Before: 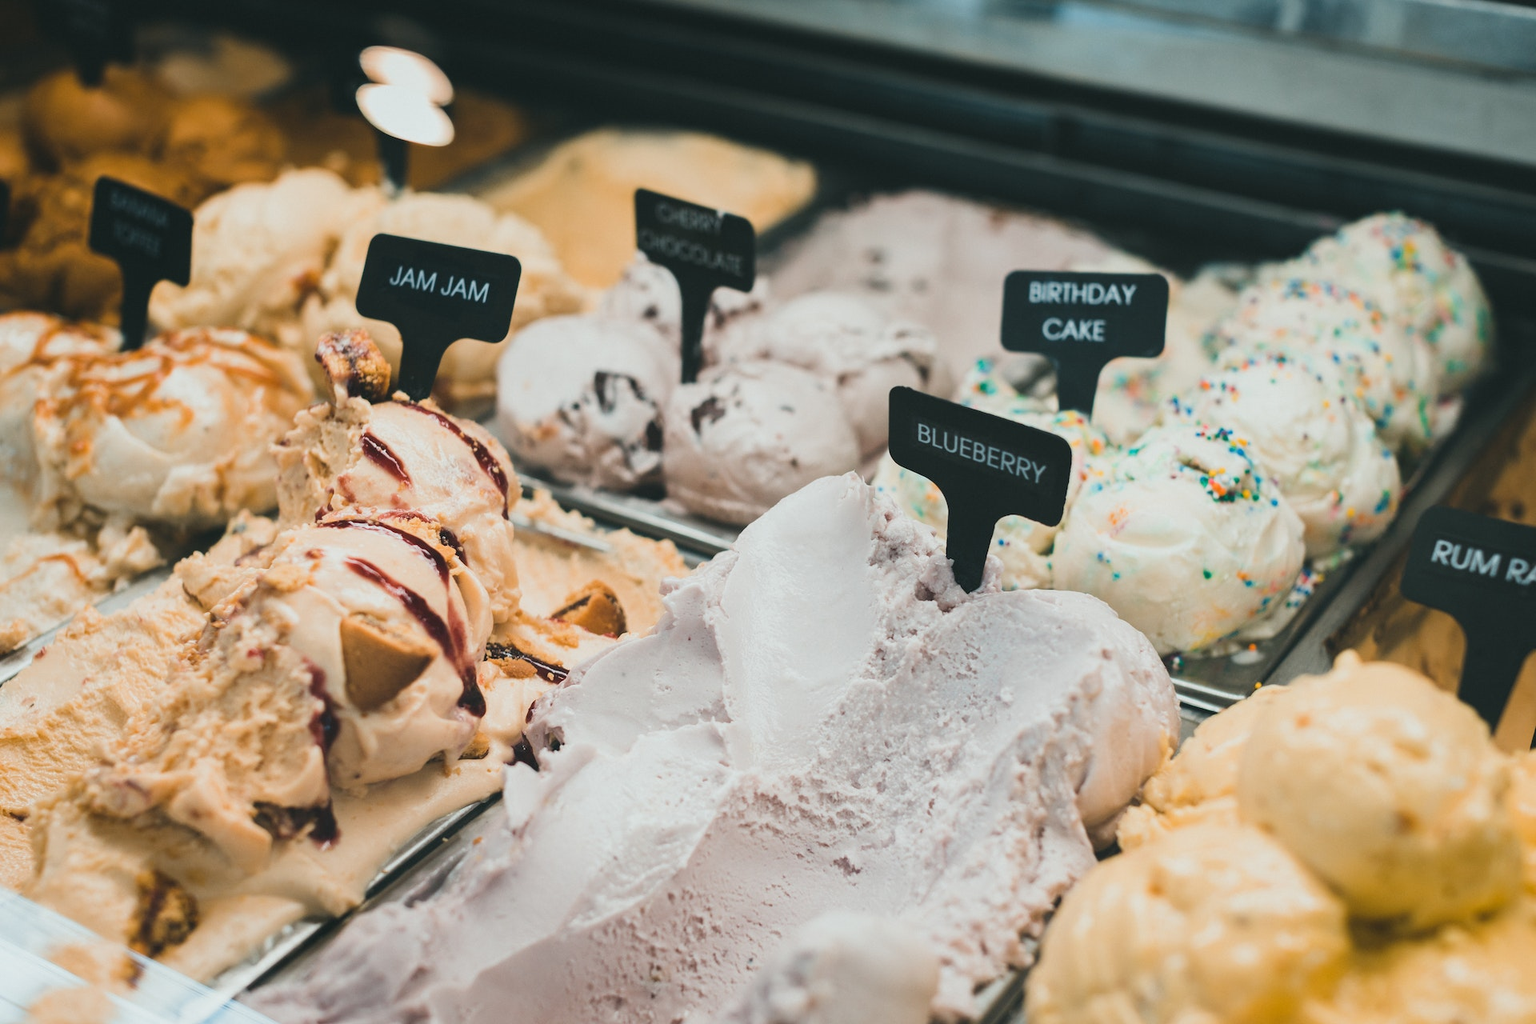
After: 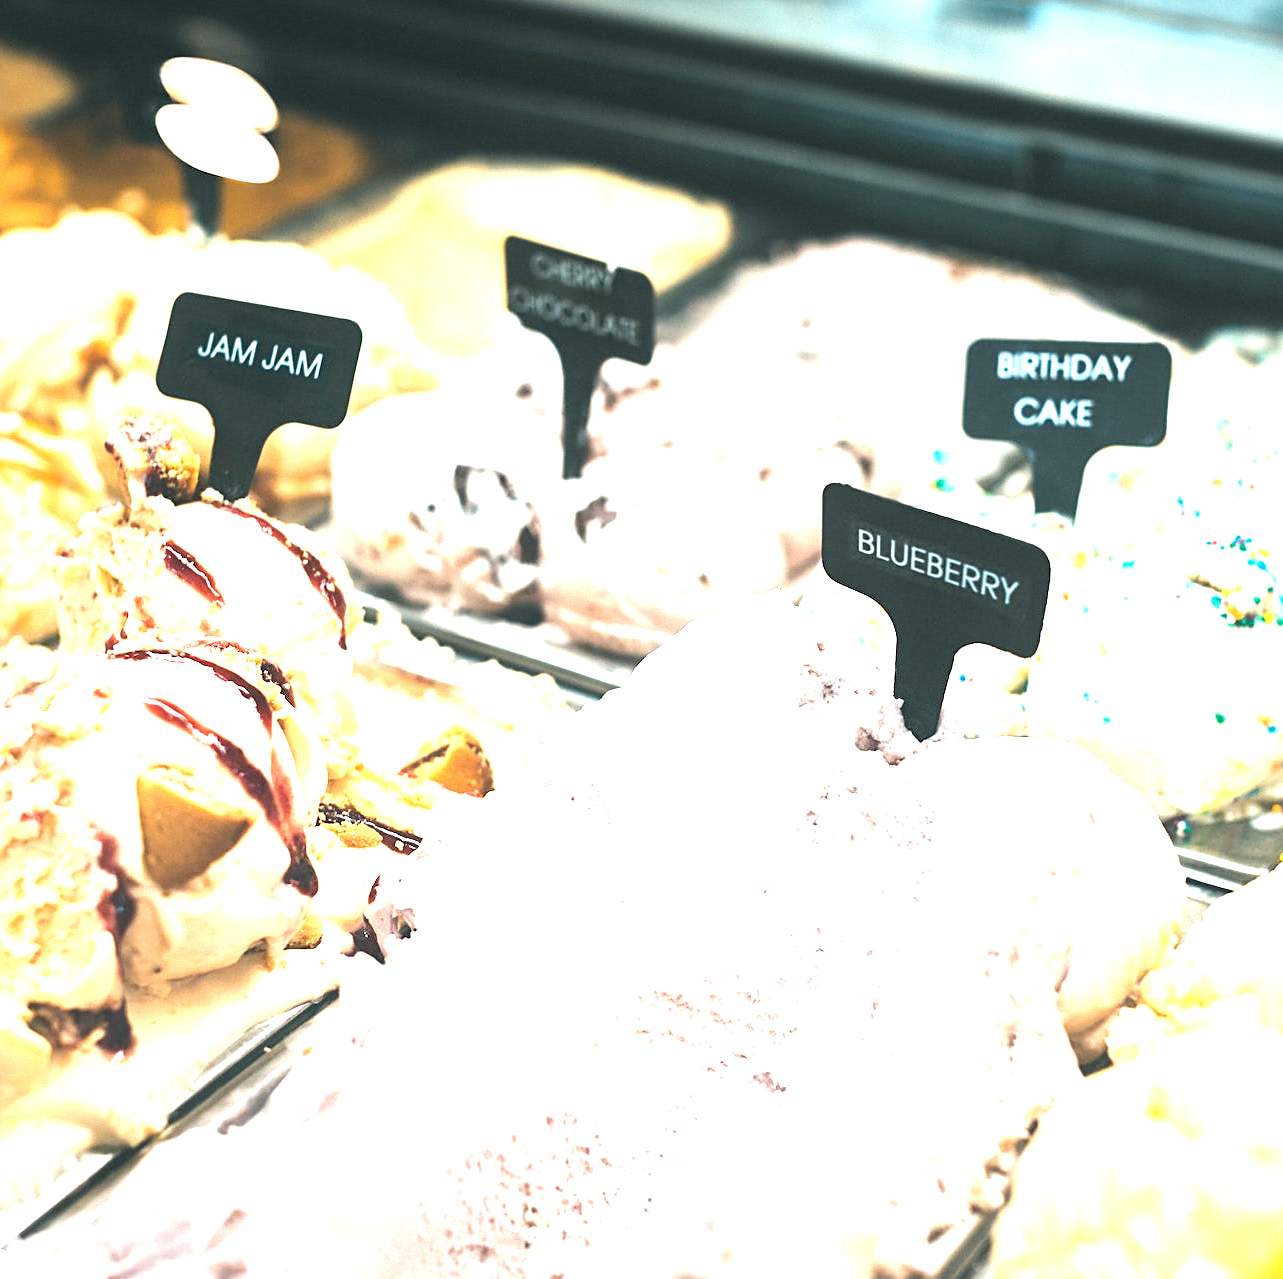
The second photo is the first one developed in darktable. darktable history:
tone equalizer: -8 EV -0.789 EV, -7 EV -0.666 EV, -6 EV -0.612 EV, -5 EV -0.404 EV, -3 EV 0.402 EV, -2 EV 0.6 EV, -1 EV 0.693 EV, +0 EV 0.72 EV
crop and rotate: left 15.055%, right 18.102%
exposure: black level correction 0, exposure 1.2 EV, compensate highlight preservation false
sharpen: on, module defaults
